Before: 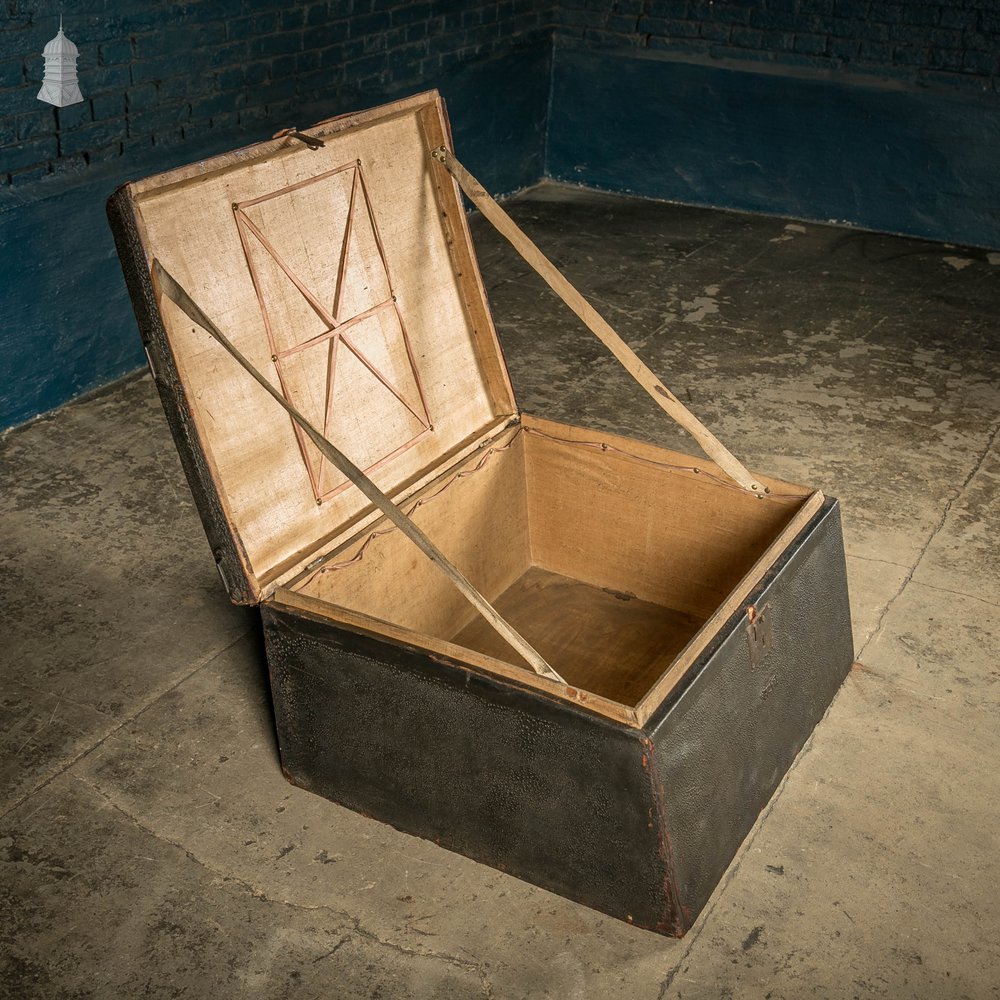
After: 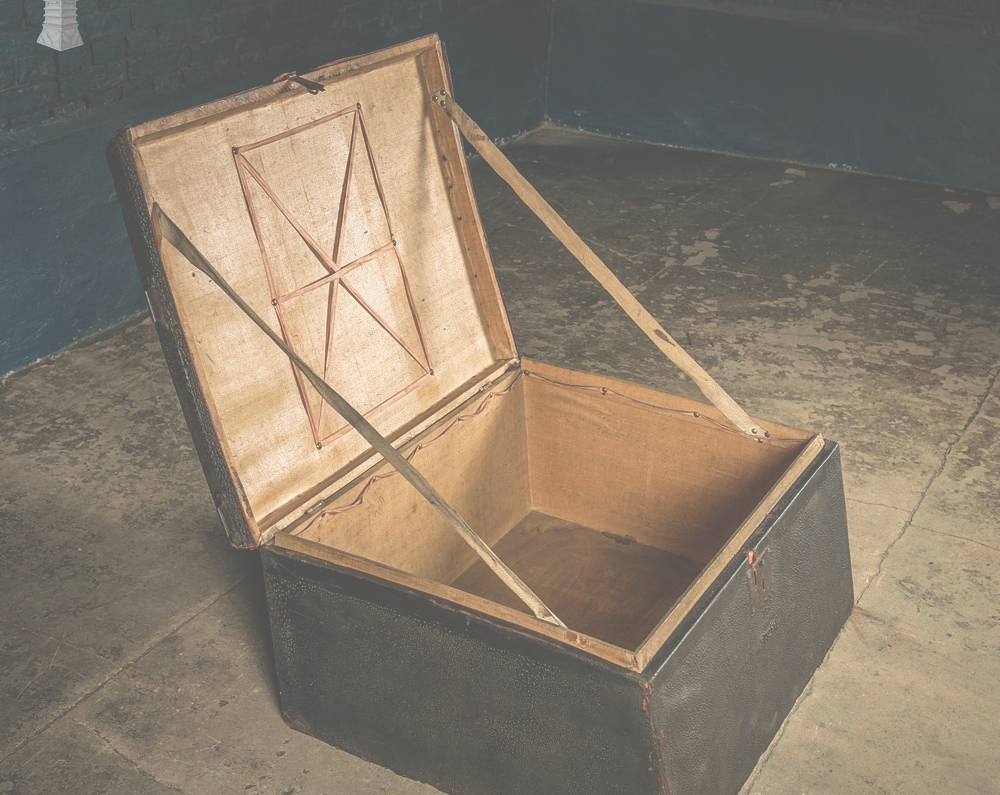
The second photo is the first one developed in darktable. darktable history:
crop and rotate: top 5.667%, bottom 14.769%
exposure: black level correction -0.087, compensate highlight preservation false
